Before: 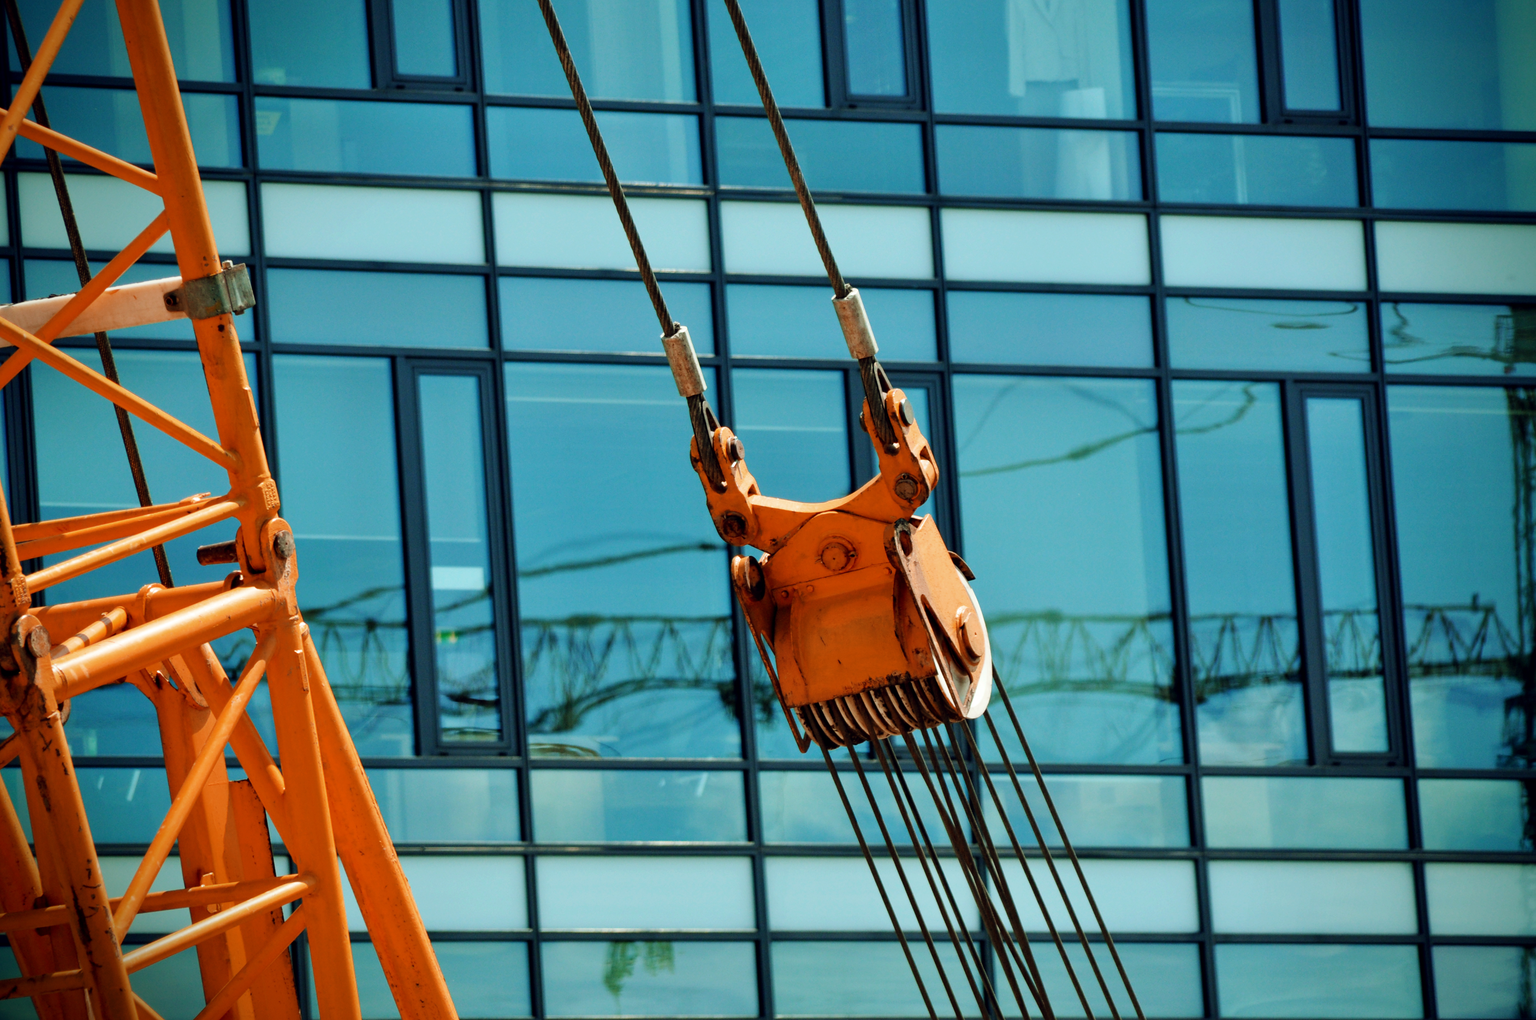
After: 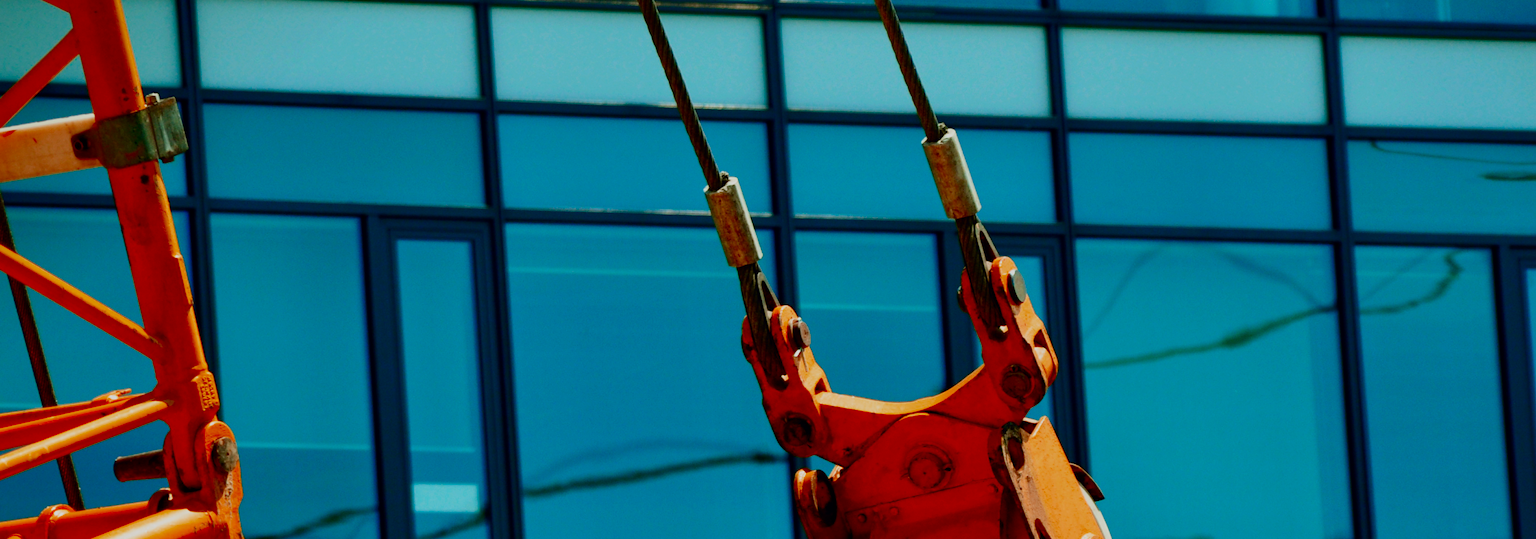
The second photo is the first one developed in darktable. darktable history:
contrast brightness saturation: contrast 0.26, brightness 0.02, saturation 0.87
crop: left 7.036%, top 18.398%, right 14.379%, bottom 40.043%
exposure: exposure -1 EV, compensate highlight preservation false
